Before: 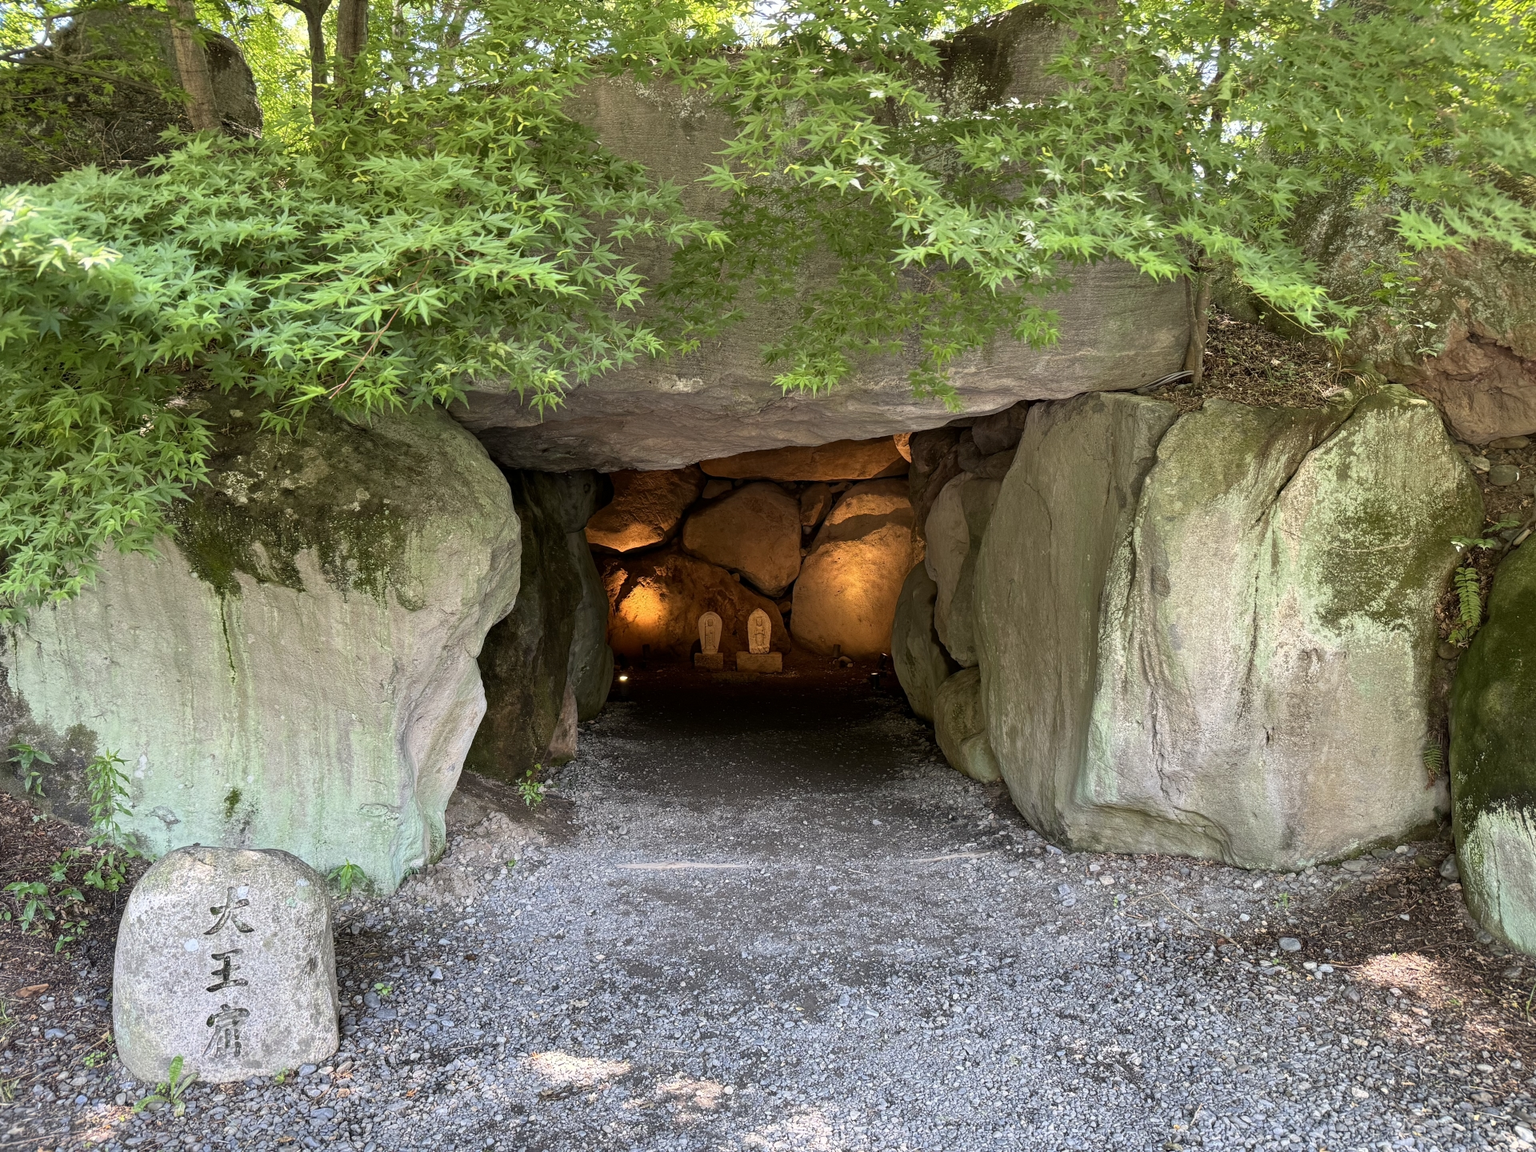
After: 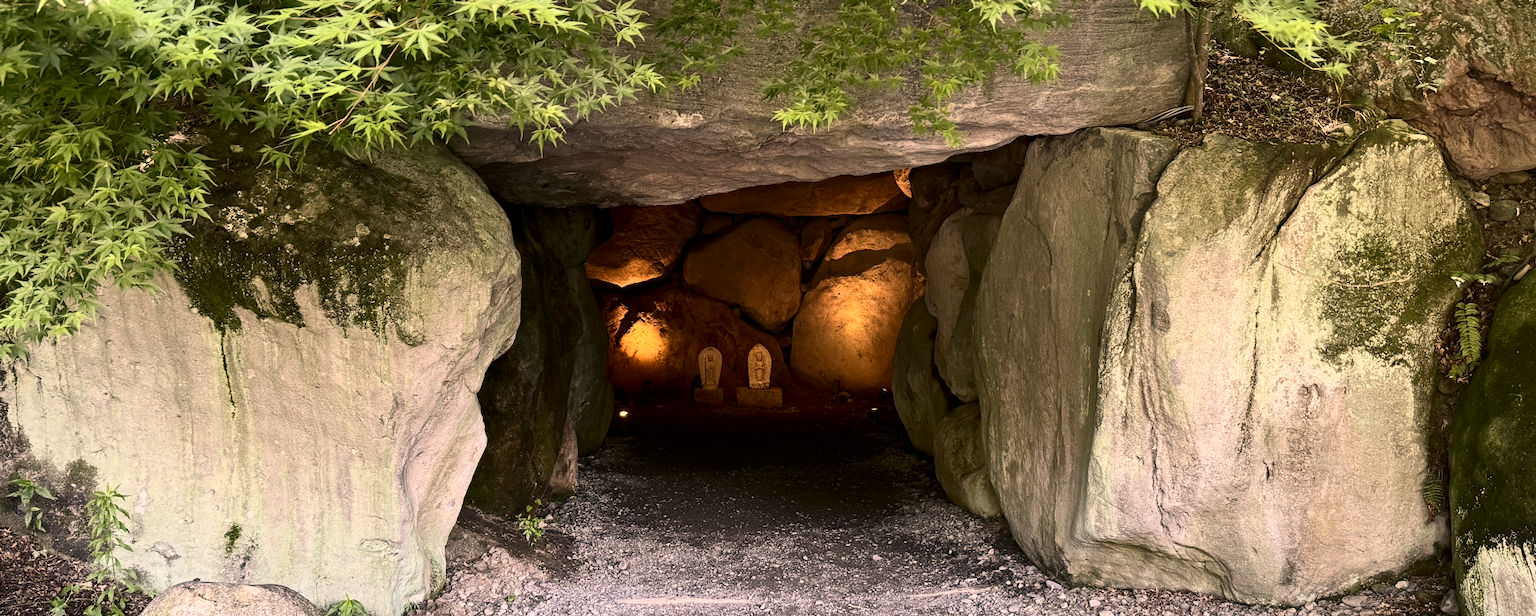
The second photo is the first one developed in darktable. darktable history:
contrast brightness saturation: contrast 0.28
color correction: highlights a* 11.96, highlights b* 11.58
crop and rotate: top 23.043%, bottom 23.437%
